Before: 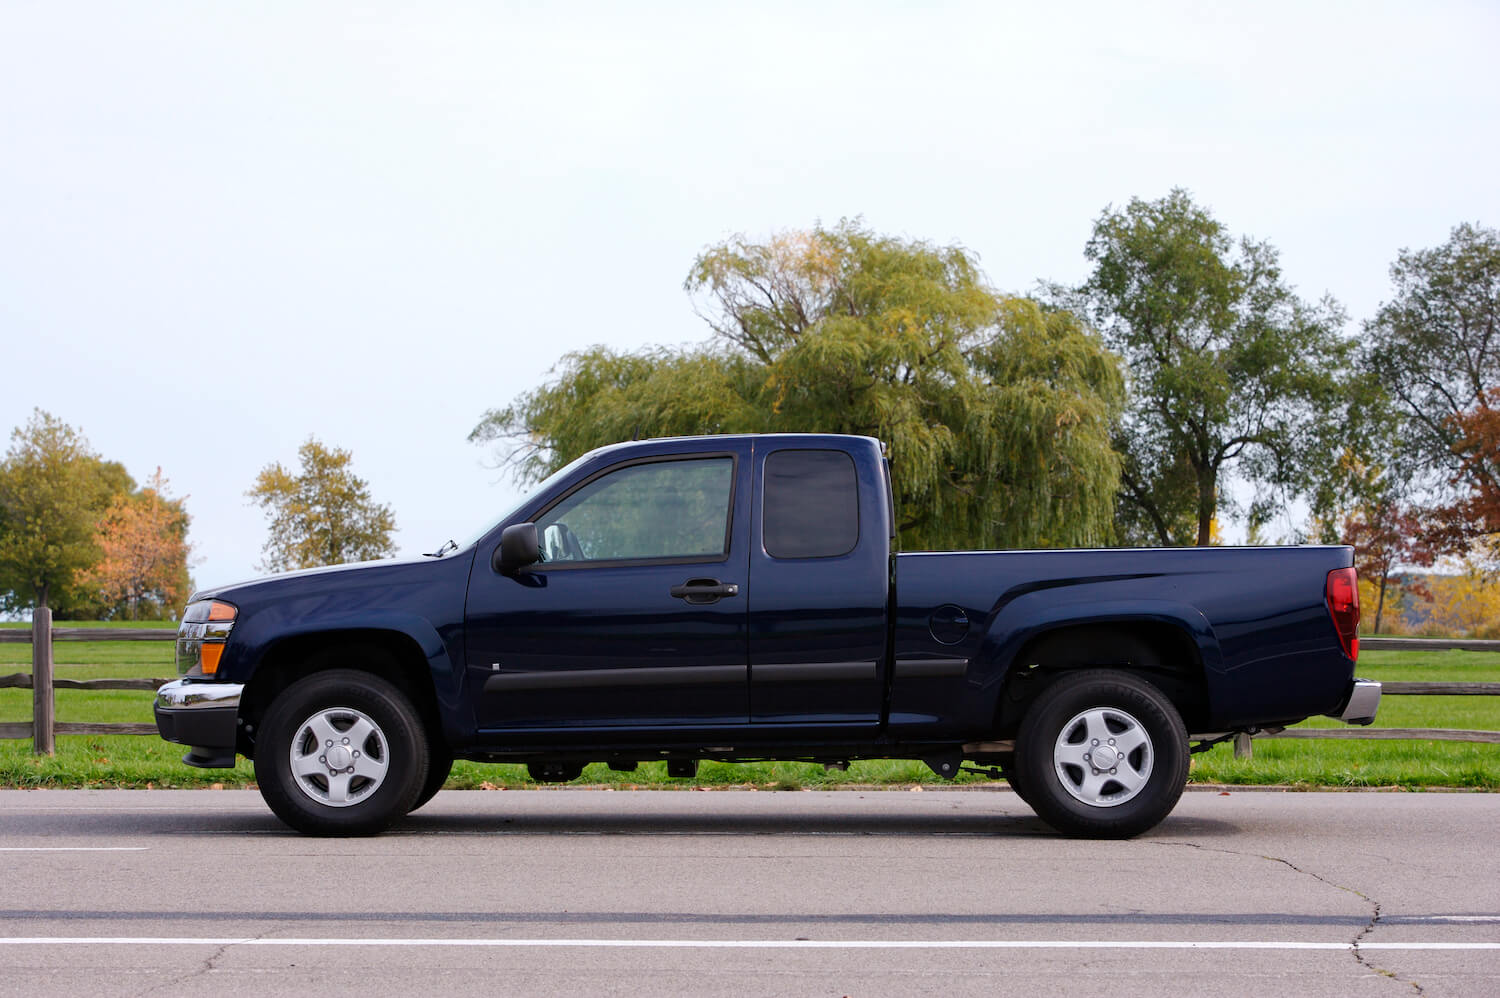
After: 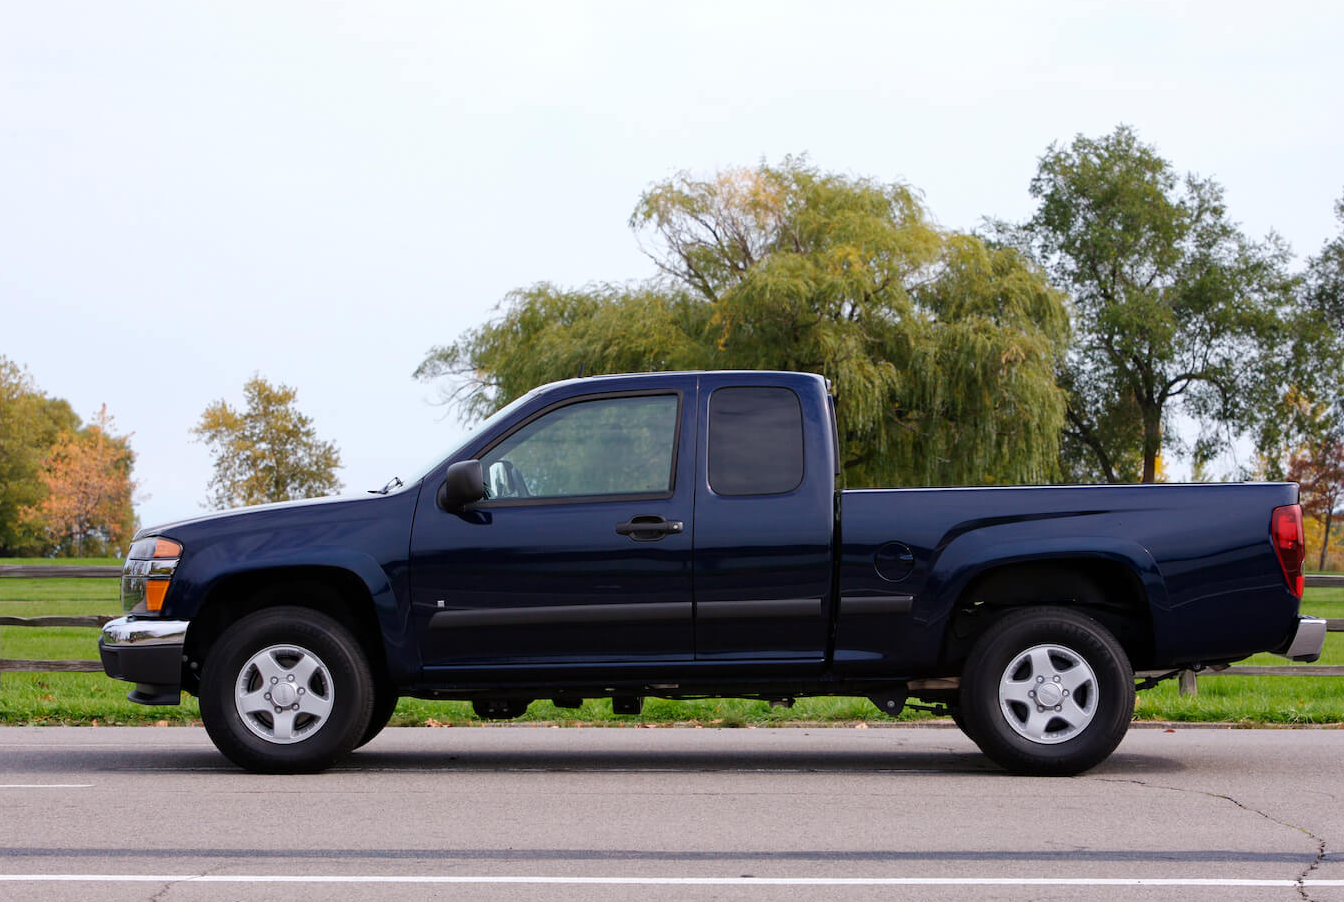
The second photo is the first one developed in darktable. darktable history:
crop: left 3.722%, top 6.363%, right 6.366%, bottom 3.189%
